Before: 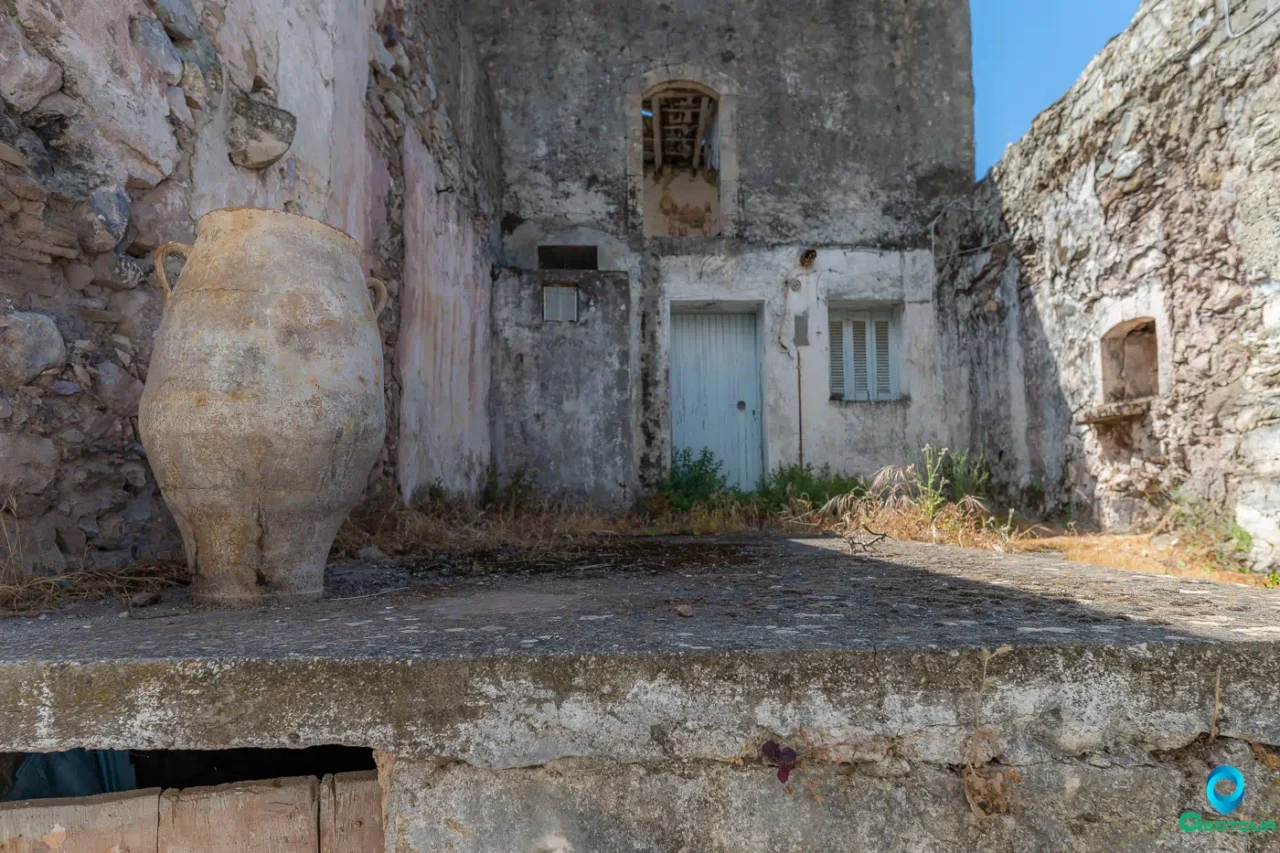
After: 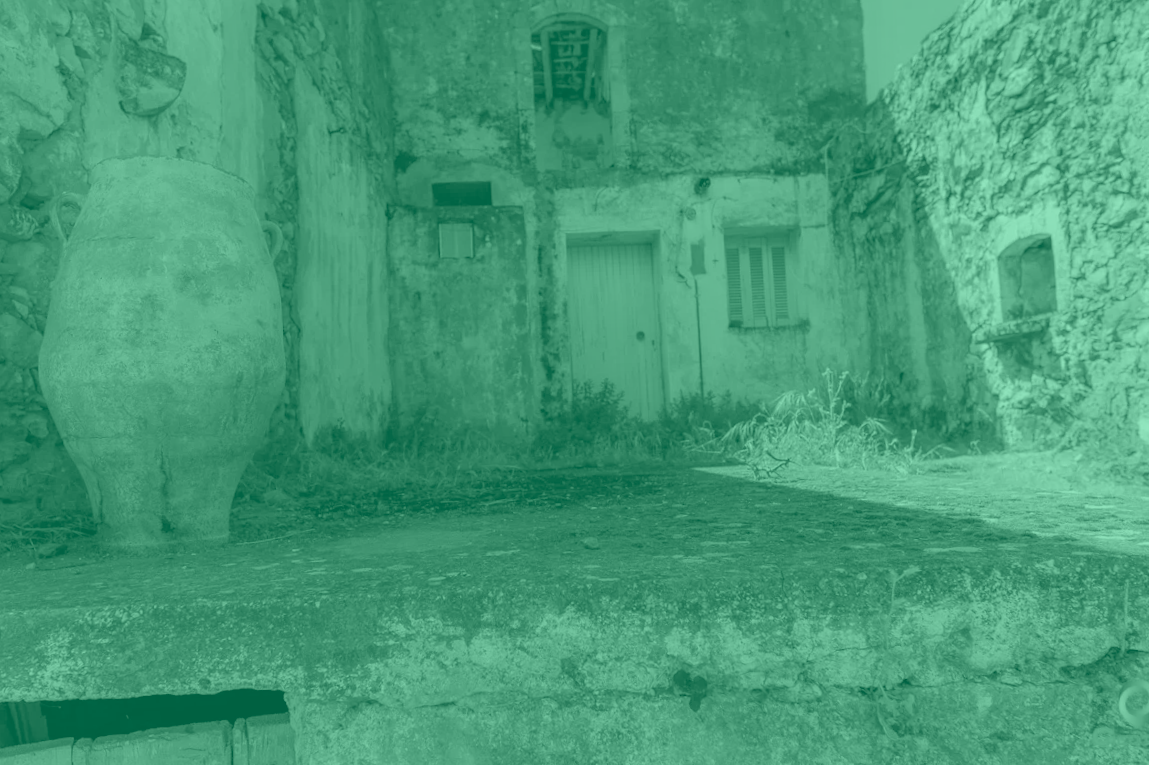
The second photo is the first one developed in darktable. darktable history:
crop and rotate: angle 1.96°, left 5.673%, top 5.673%
colorize: hue 147.6°, saturation 65%, lightness 21.64%
